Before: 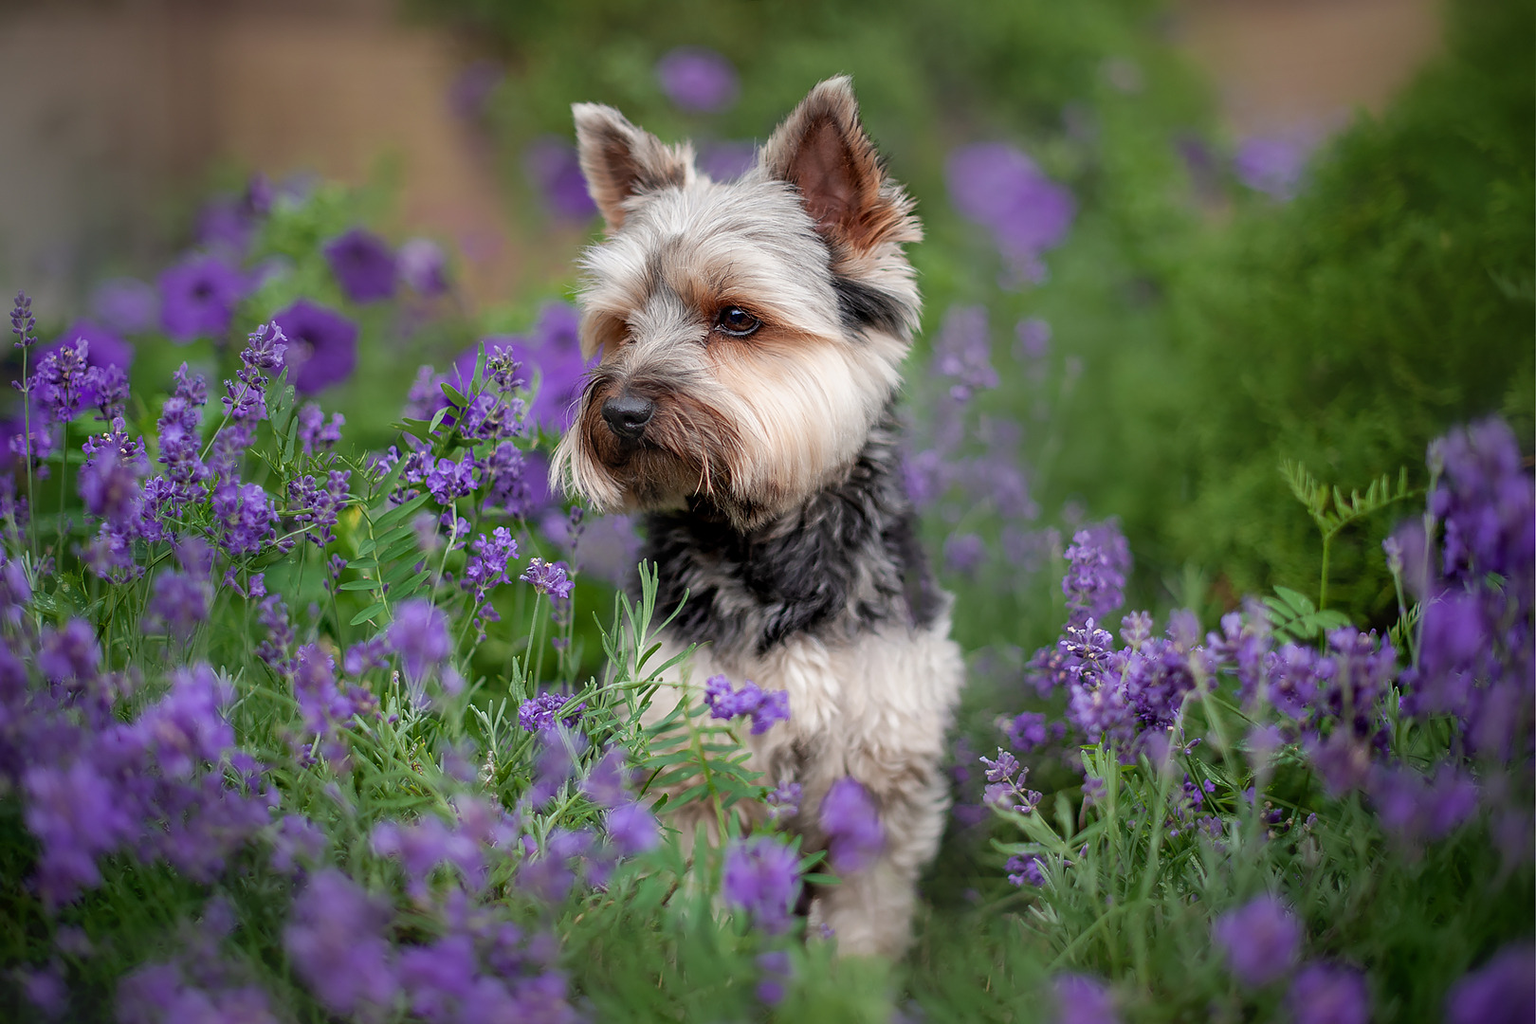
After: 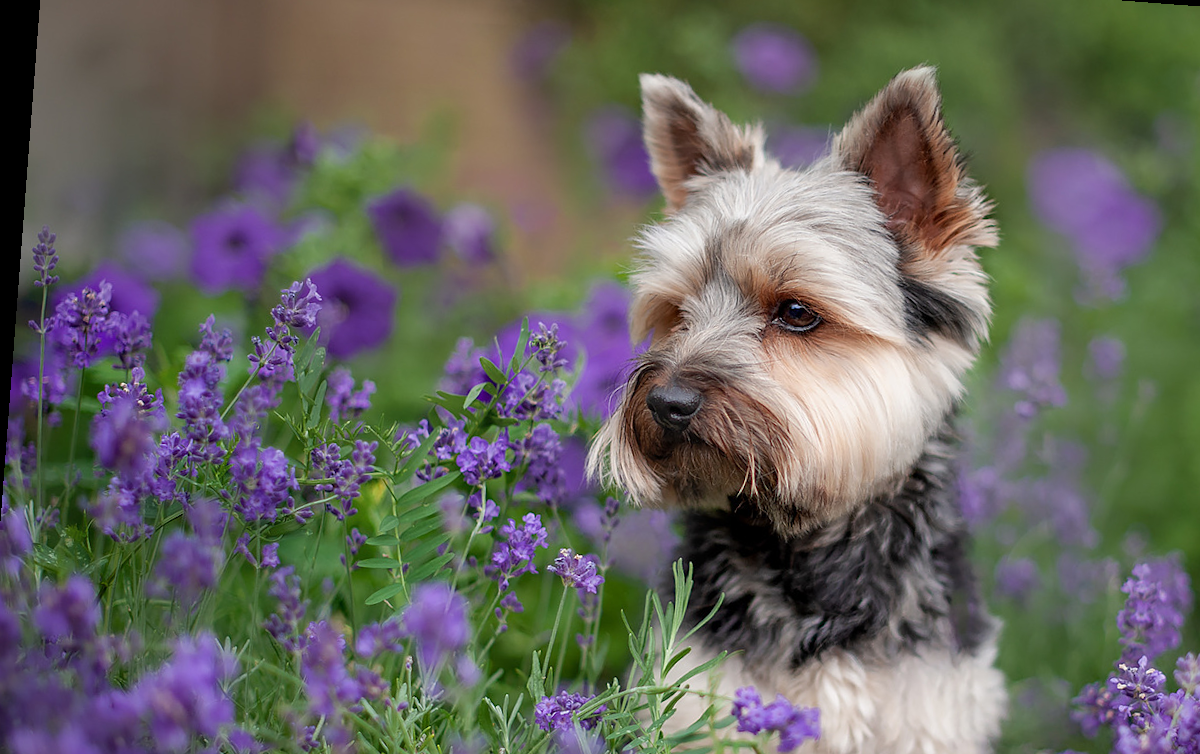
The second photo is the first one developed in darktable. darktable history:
crop and rotate: angle -4.37°, left 2.078%, top 6.82%, right 27.207%, bottom 30.339%
